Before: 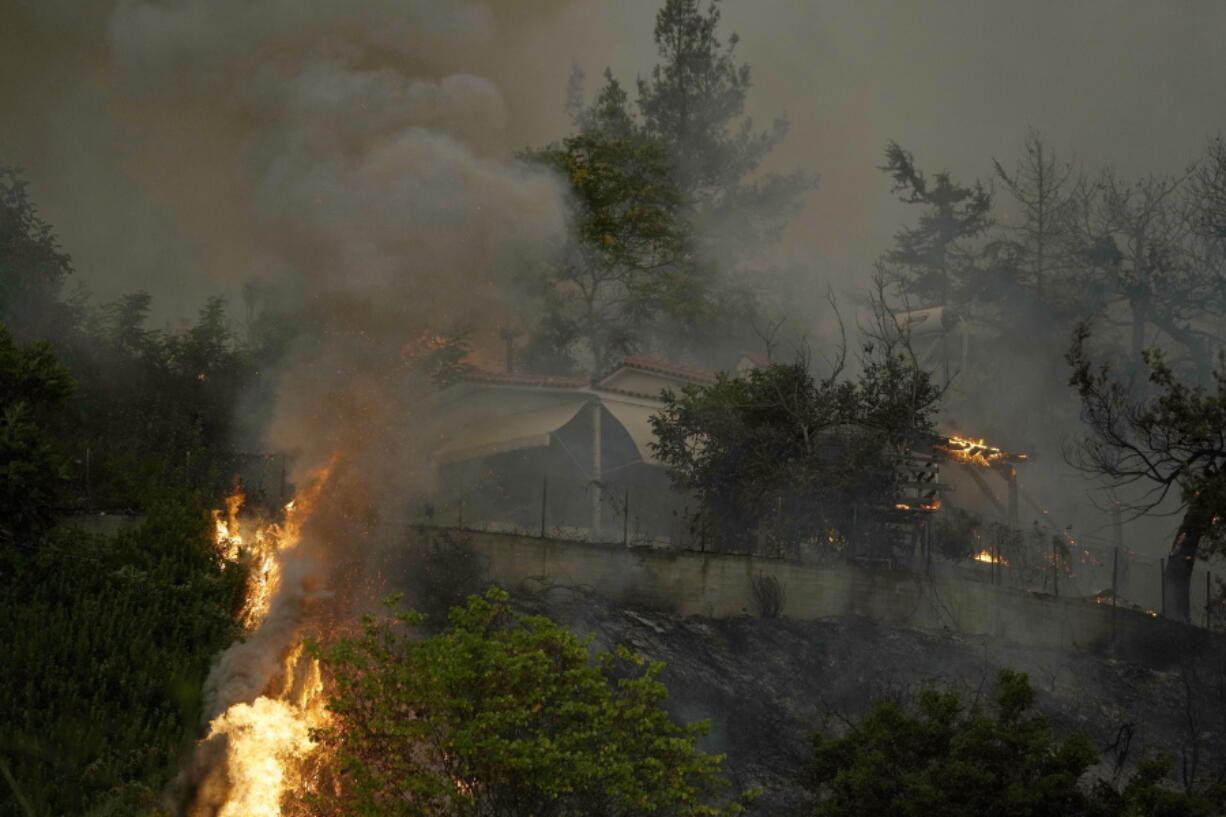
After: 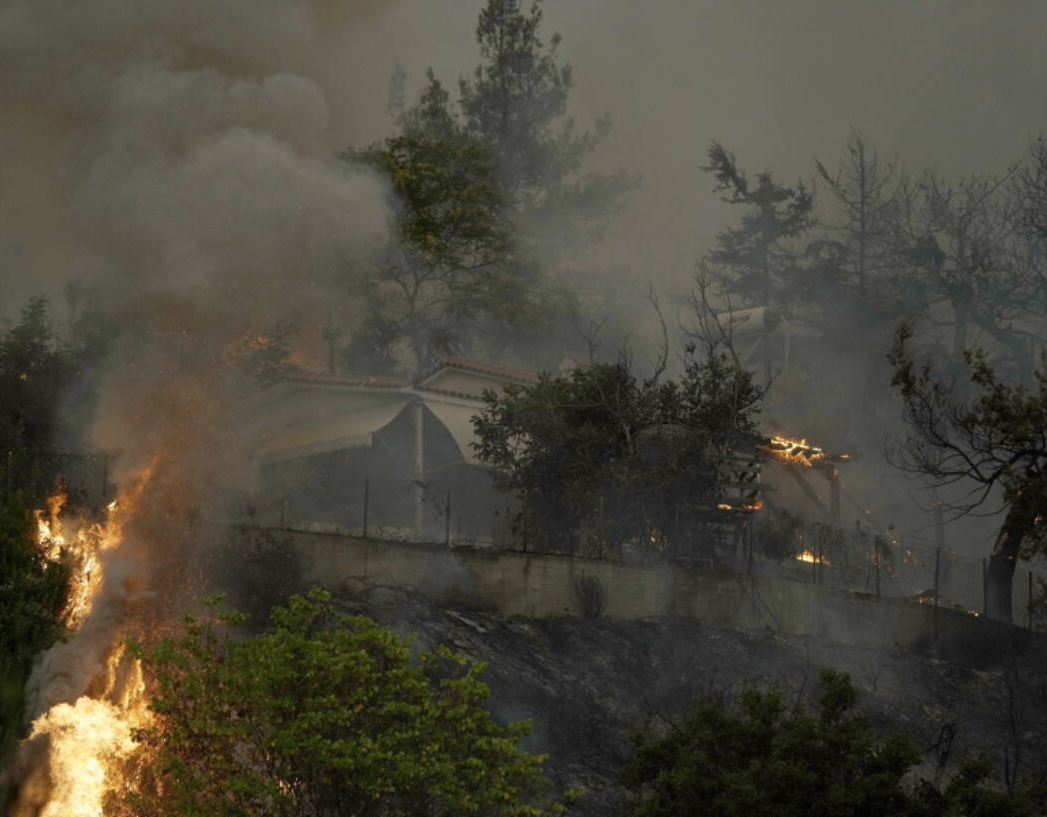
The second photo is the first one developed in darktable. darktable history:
crop and rotate: left 14.584%
contrast brightness saturation: saturation -0.1
